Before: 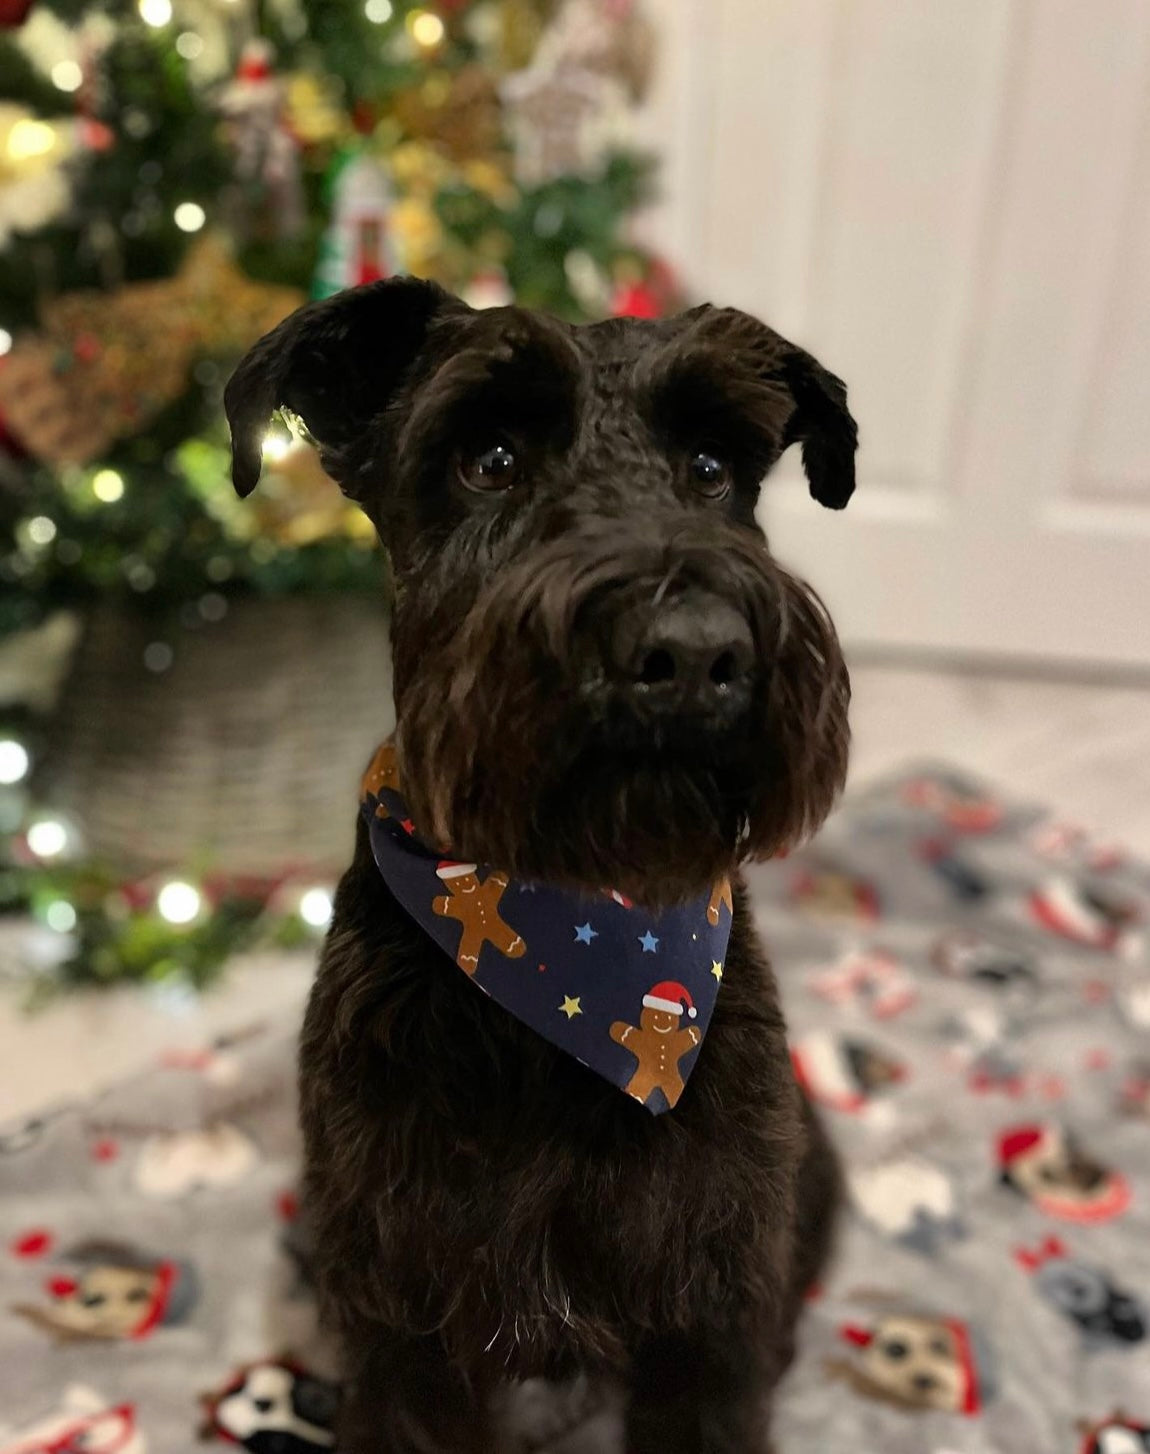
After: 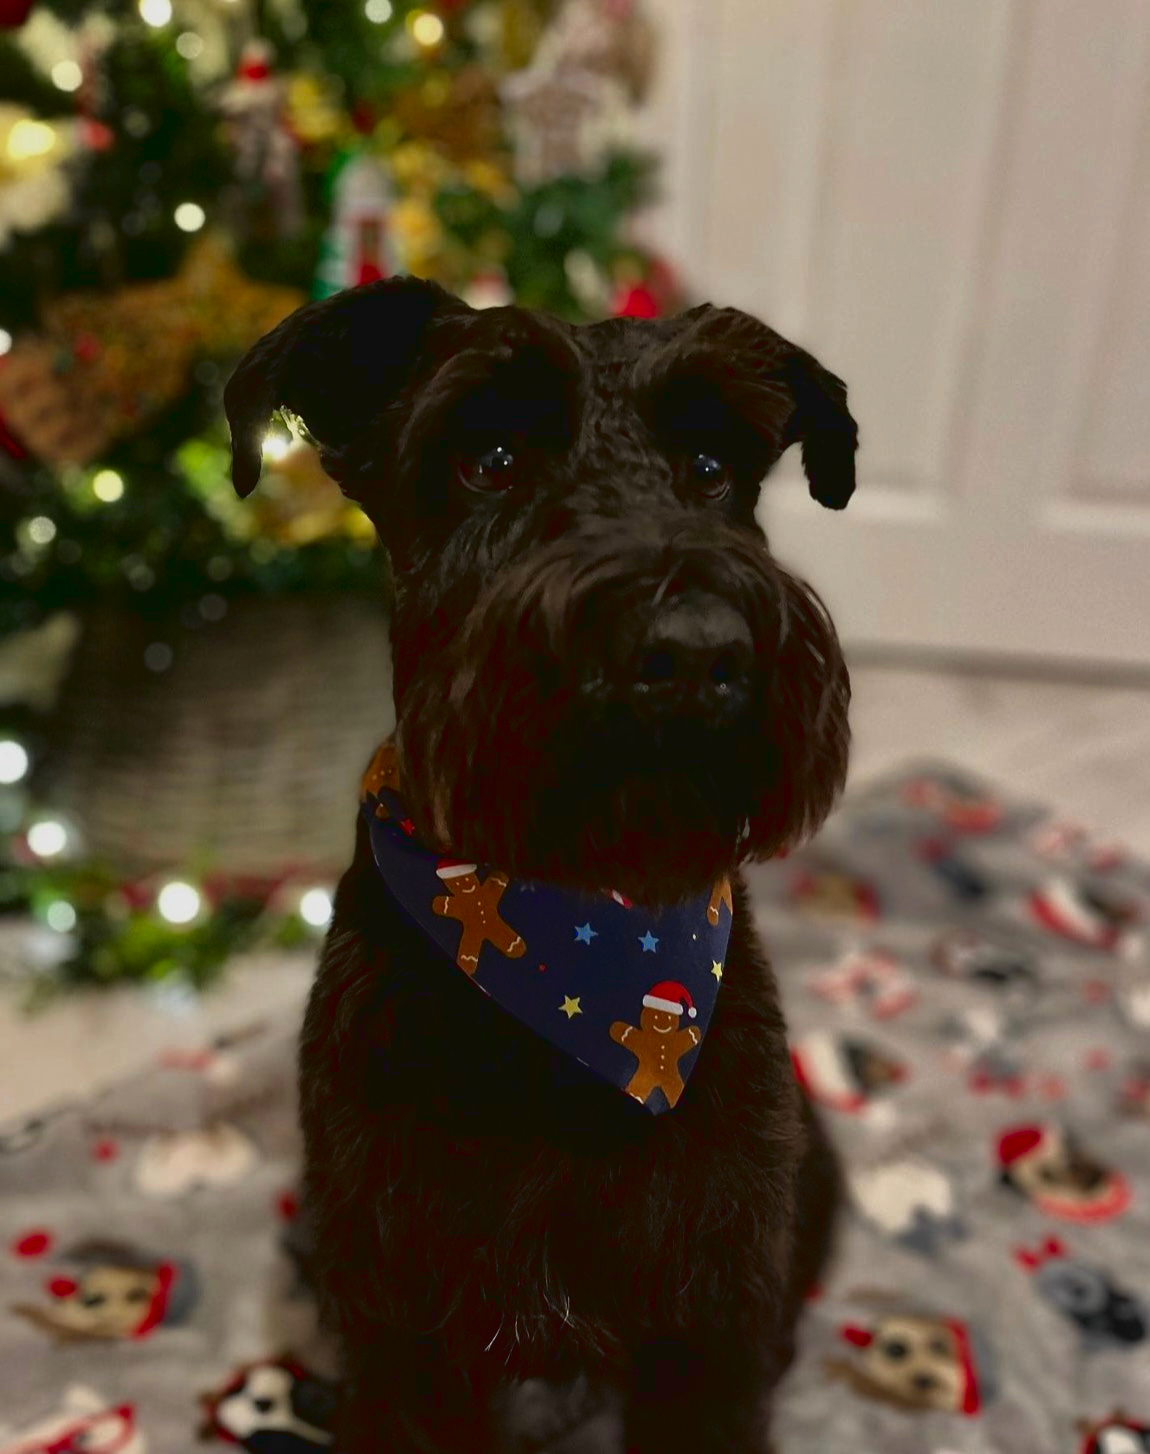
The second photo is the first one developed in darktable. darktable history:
levels: levels [0, 0.499, 1]
tone equalizer: -8 EV 0.241 EV, -7 EV 0.431 EV, -6 EV 0.428 EV, -5 EV 0.218 EV, -3 EV -0.281 EV, -2 EV -0.418 EV, -1 EV -0.427 EV, +0 EV -0.244 EV, edges refinement/feathering 500, mask exposure compensation -1.57 EV, preserve details no
contrast brightness saturation: brightness -0.199, saturation 0.077
tone curve: curves: ch0 [(0, 0.039) (0.104, 0.094) (0.285, 0.301) (0.689, 0.764) (0.89, 0.926) (0.994, 0.971)]; ch1 [(0, 0) (0.337, 0.249) (0.437, 0.411) (0.485, 0.487) (0.515, 0.514) (0.566, 0.563) (0.641, 0.655) (1, 1)]; ch2 [(0, 0) (0.314, 0.301) (0.421, 0.411) (0.502, 0.505) (0.528, 0.54) (0.557, 0.555) (0.612, 0.583) (0.722, 0.67) (1, 1)], color space Lab, linked channels, preserve colors none
